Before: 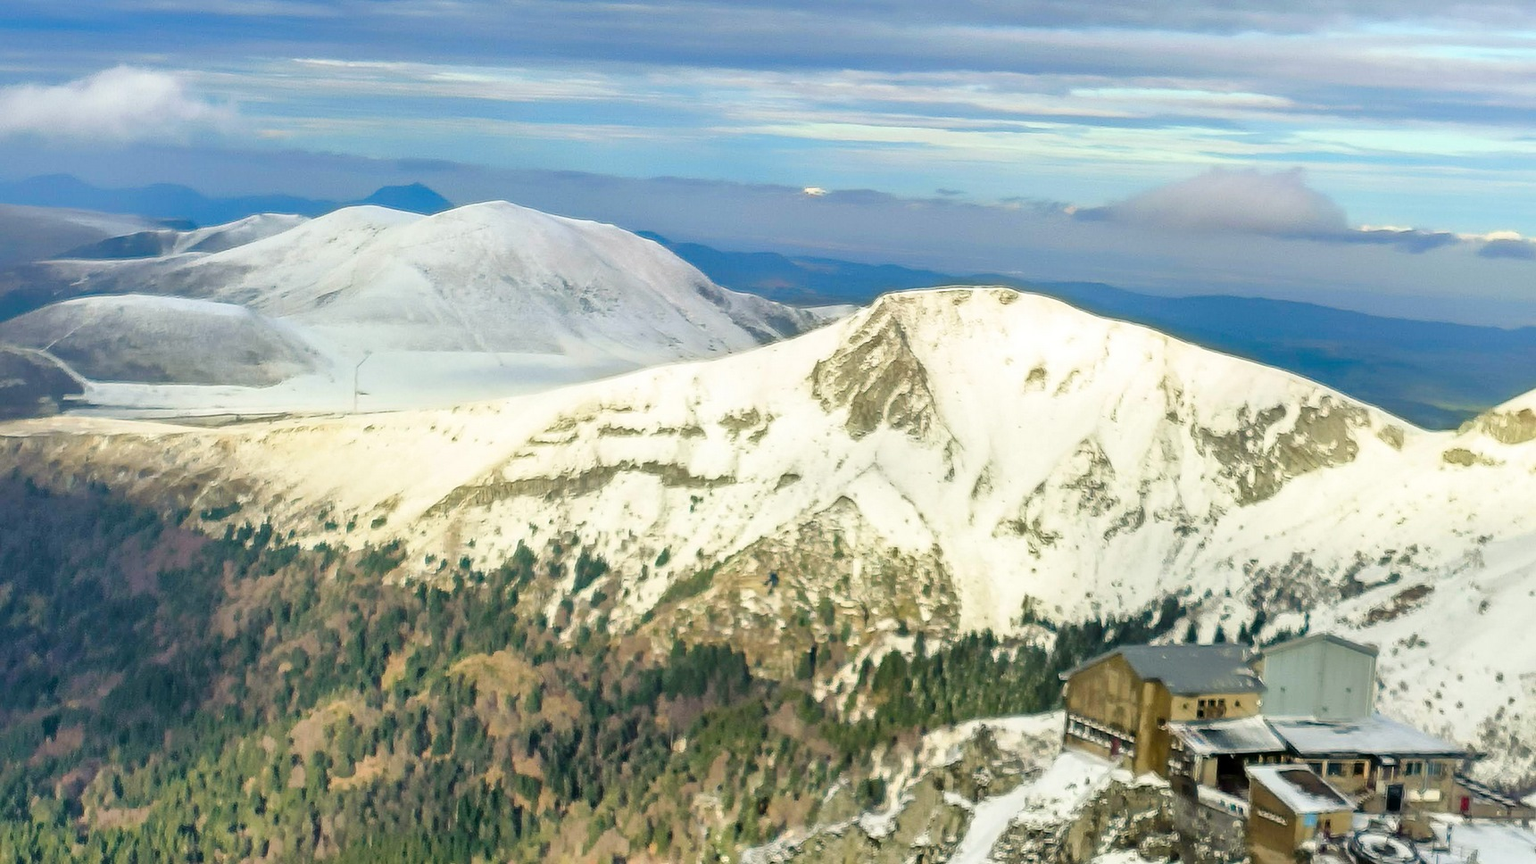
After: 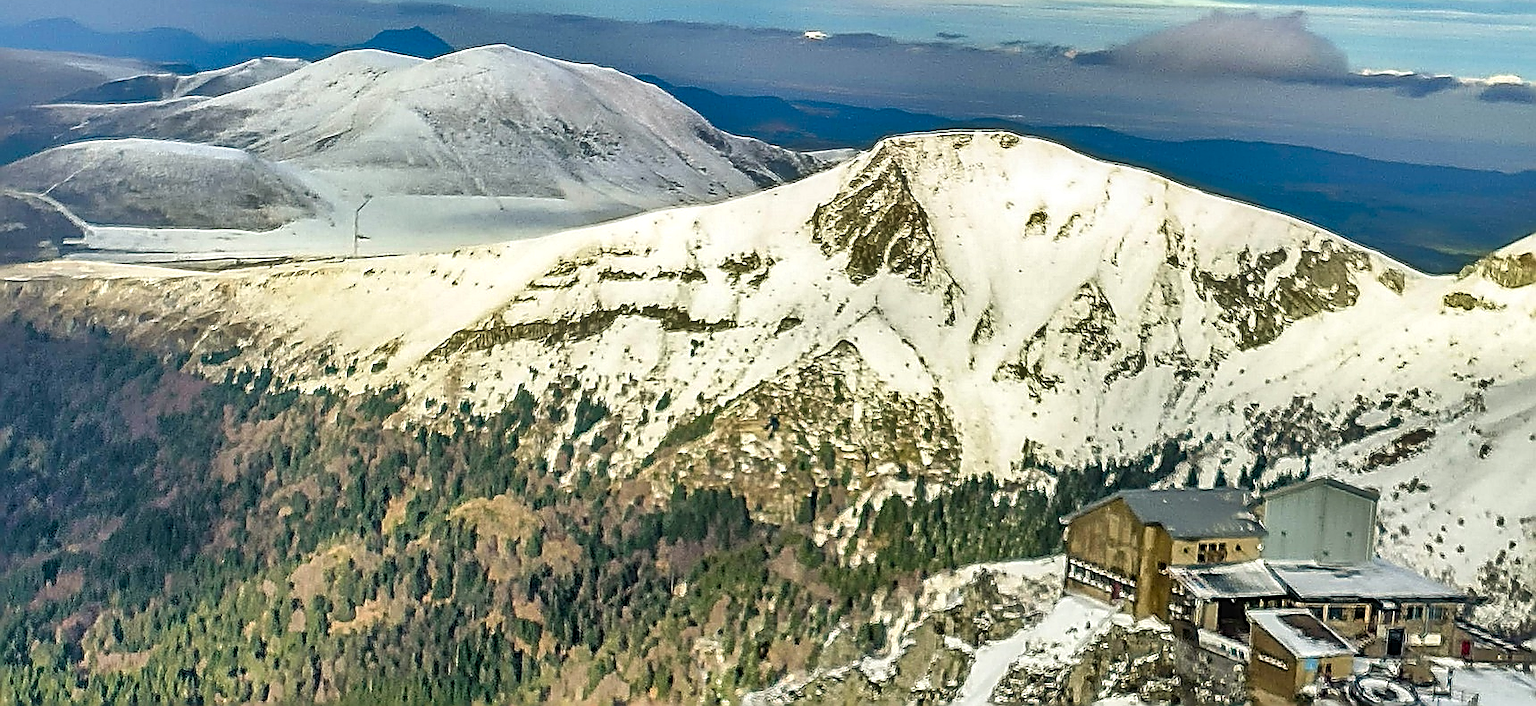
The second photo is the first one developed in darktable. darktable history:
crop and rotate: top 18.213%
shadows and highlights: radius 100.47, shadows 50.49, highlights -64.15, soften with gaussian
sharpen: amount 1.982
local contrast: on, module defaults
